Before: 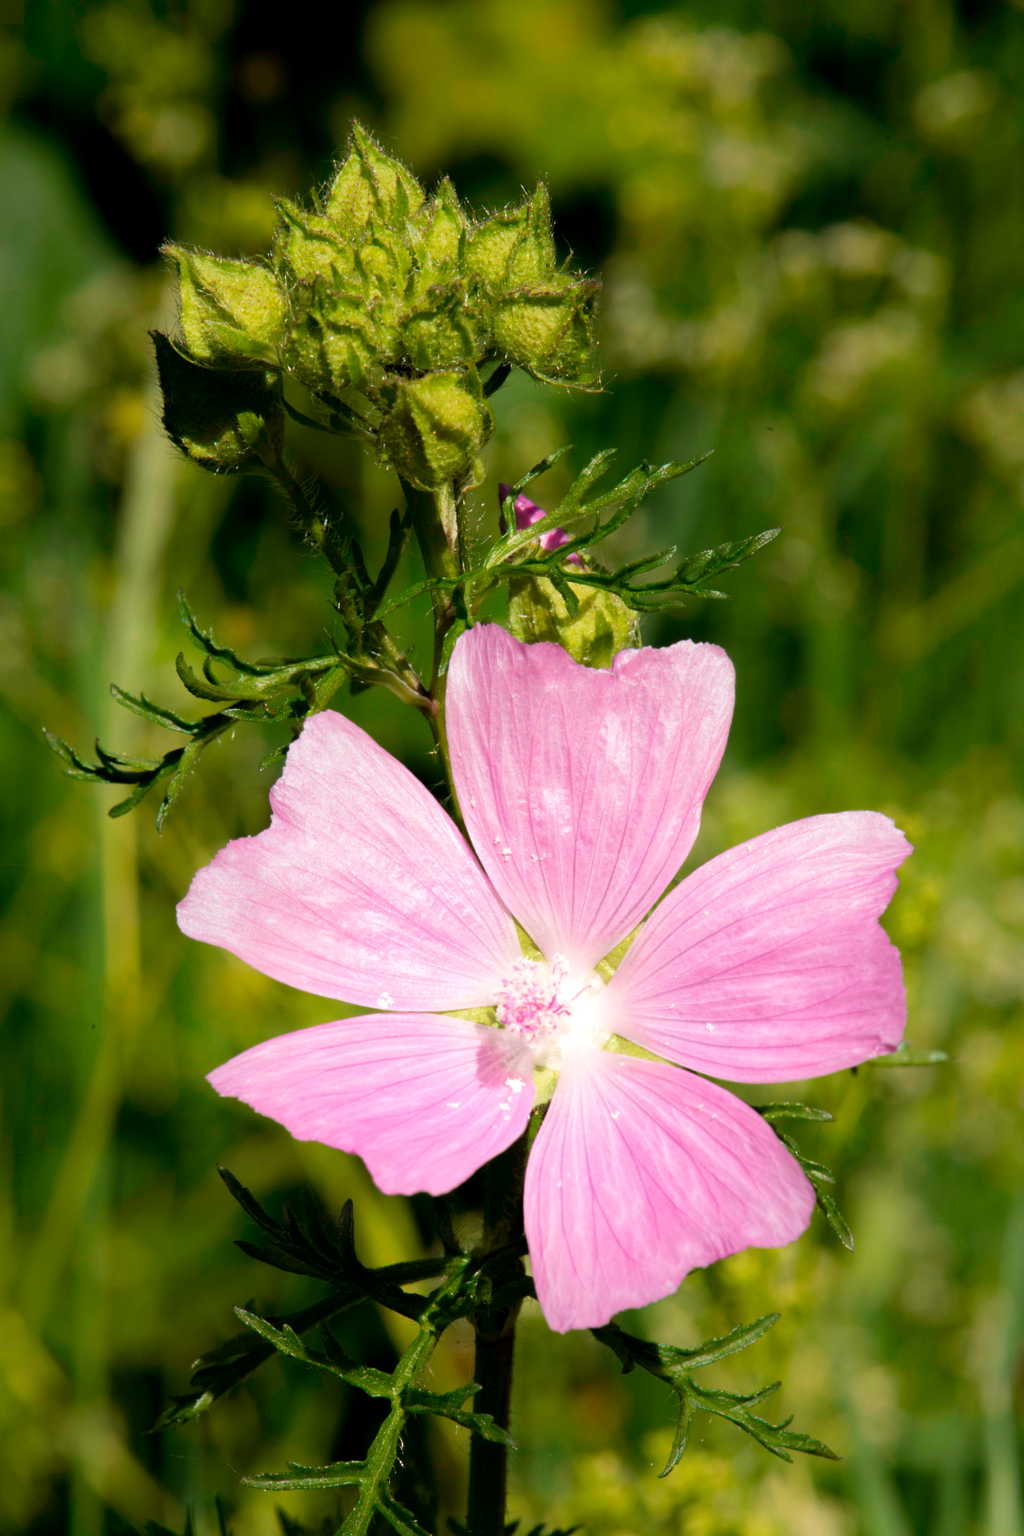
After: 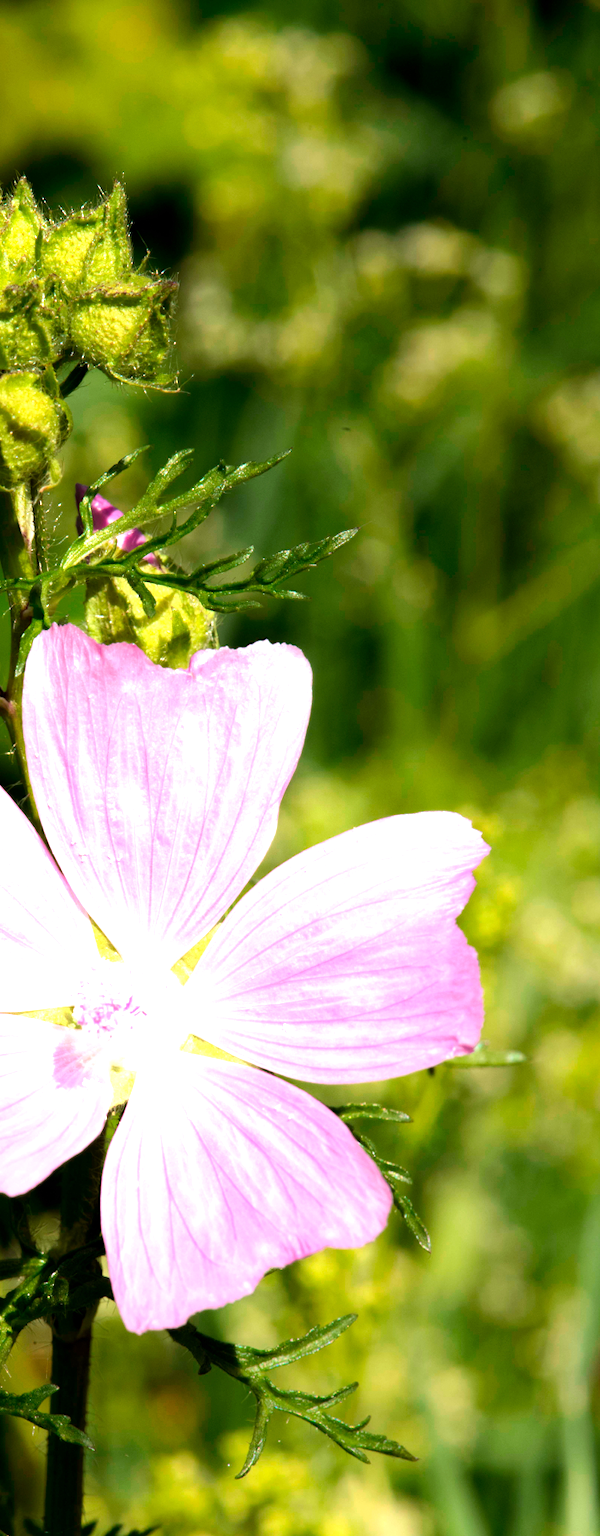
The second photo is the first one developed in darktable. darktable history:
tone equalizer: -8 EV -0.417 EV, -7 EV -0.389 EV, -6 EV -0.333 EV, -5 EV -0.222 EV, -3 EV 0.222 EV, -2 EV 0.333 EV, -1 EV 0.389 EV, +0 EV 0.417 EV, edges refinement/feathering 500, mask exposure compensation -1.57 EV, preserve details no
crop: left 41.402%
exposure: exposure 0.6 EV, compensate highlight preservation false
